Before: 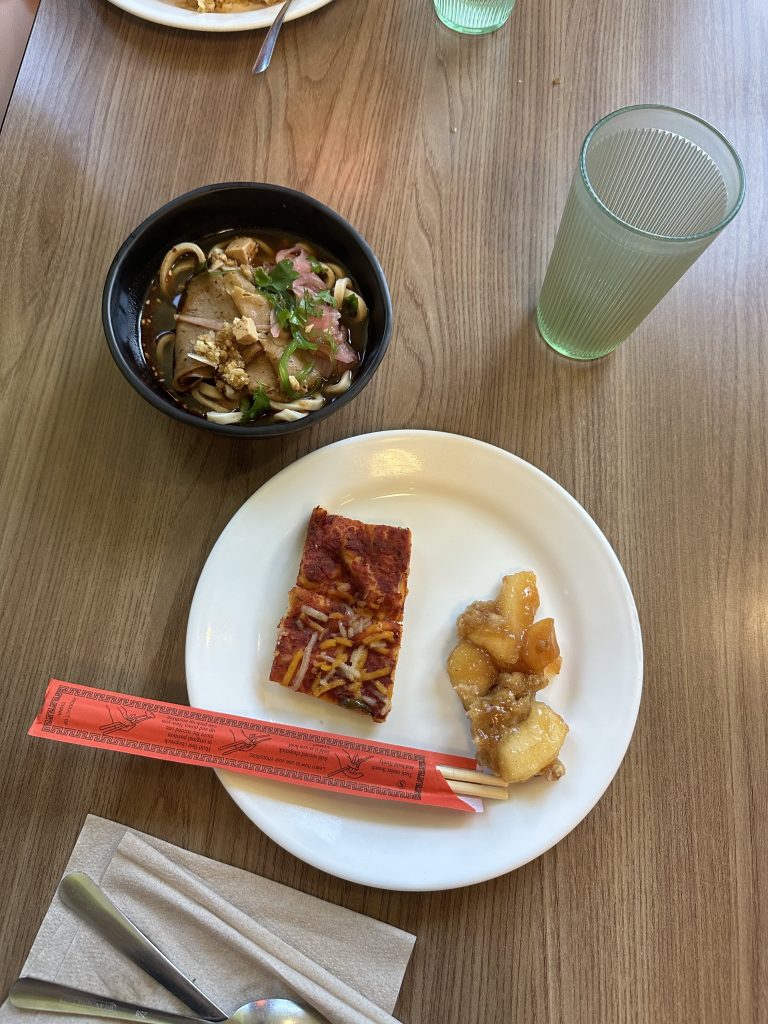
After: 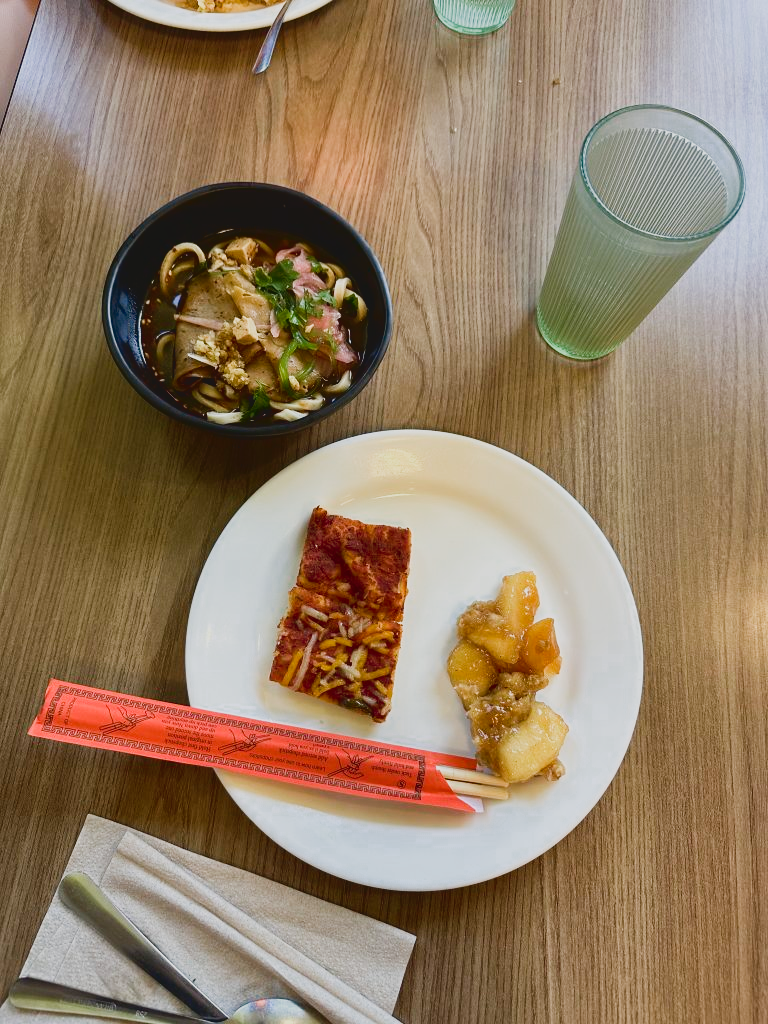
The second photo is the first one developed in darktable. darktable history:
sigmoid: contrast 1.7
color zones: curves: ch0 [(0.25, 0.5) (0.636, 0.25) (0.75, 0.5)]
tone curve: curves: ch0 [(0, 0.068) (1, 0.961)], color space Lab, linked channels, preserve colors none
